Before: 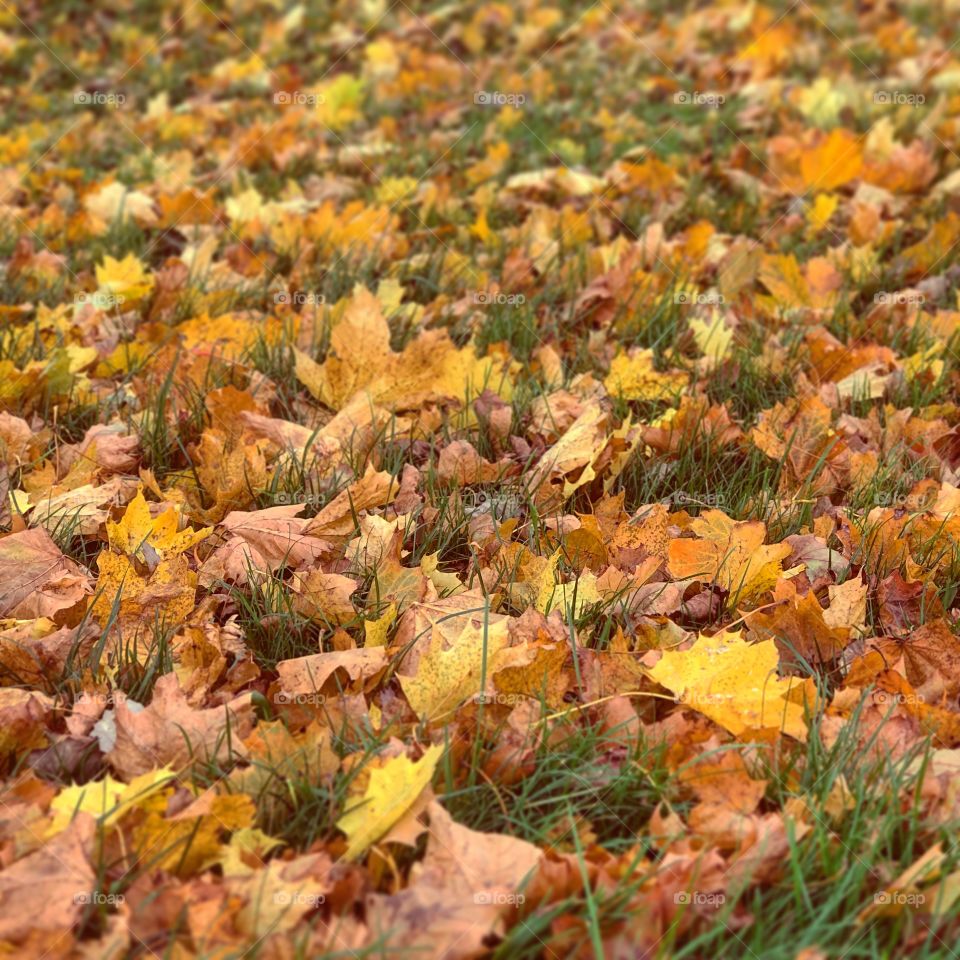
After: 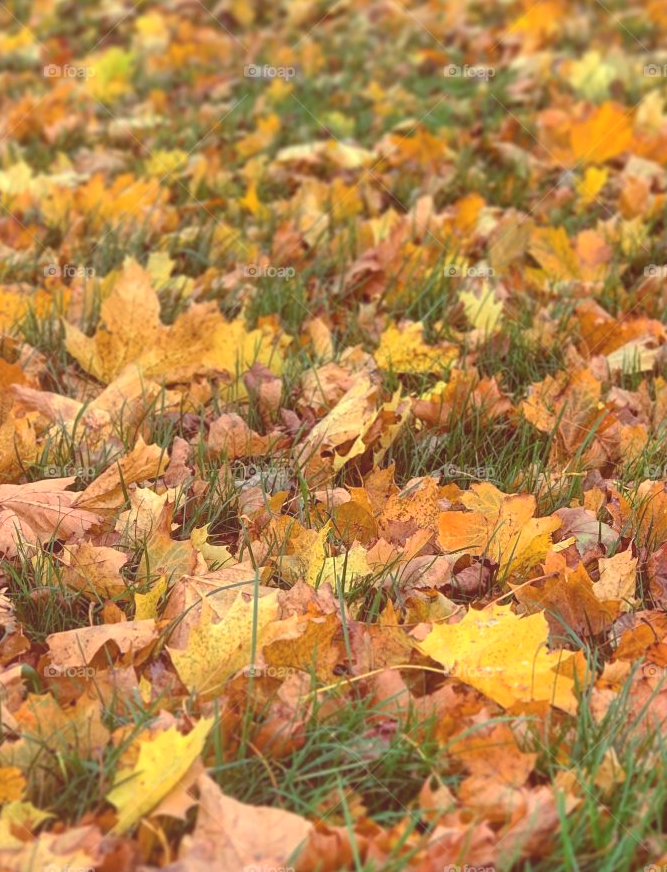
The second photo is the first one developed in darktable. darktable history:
bloom: size 40%
crop and rotate: left 24.034%, top 2.838%, right 6.406%, bottom 6.299%
